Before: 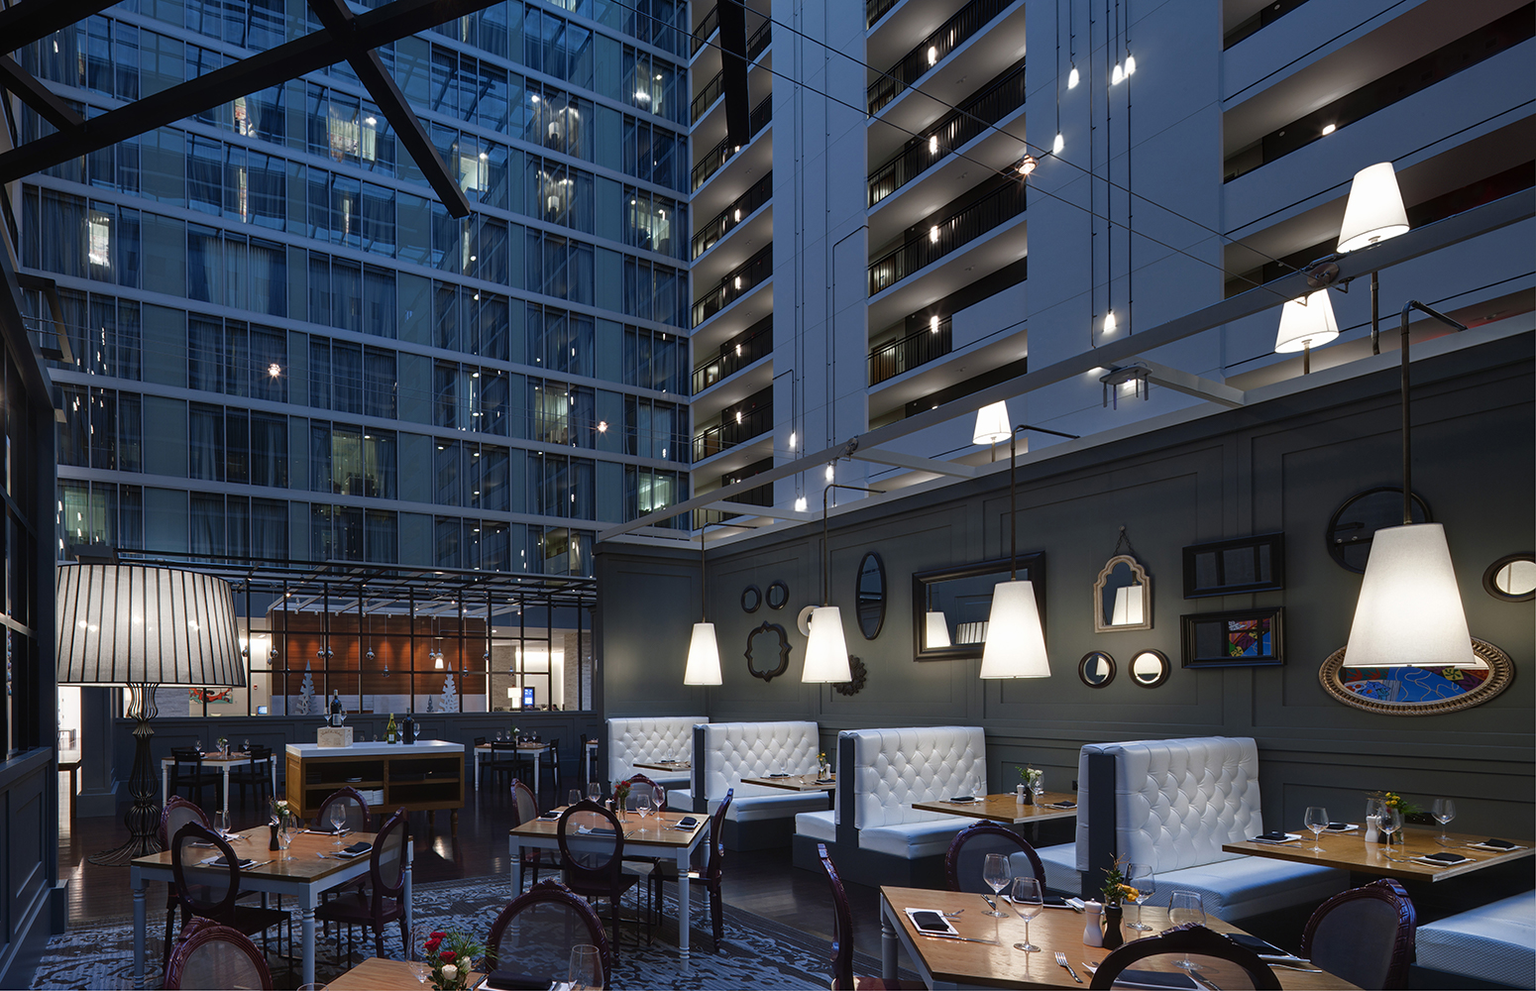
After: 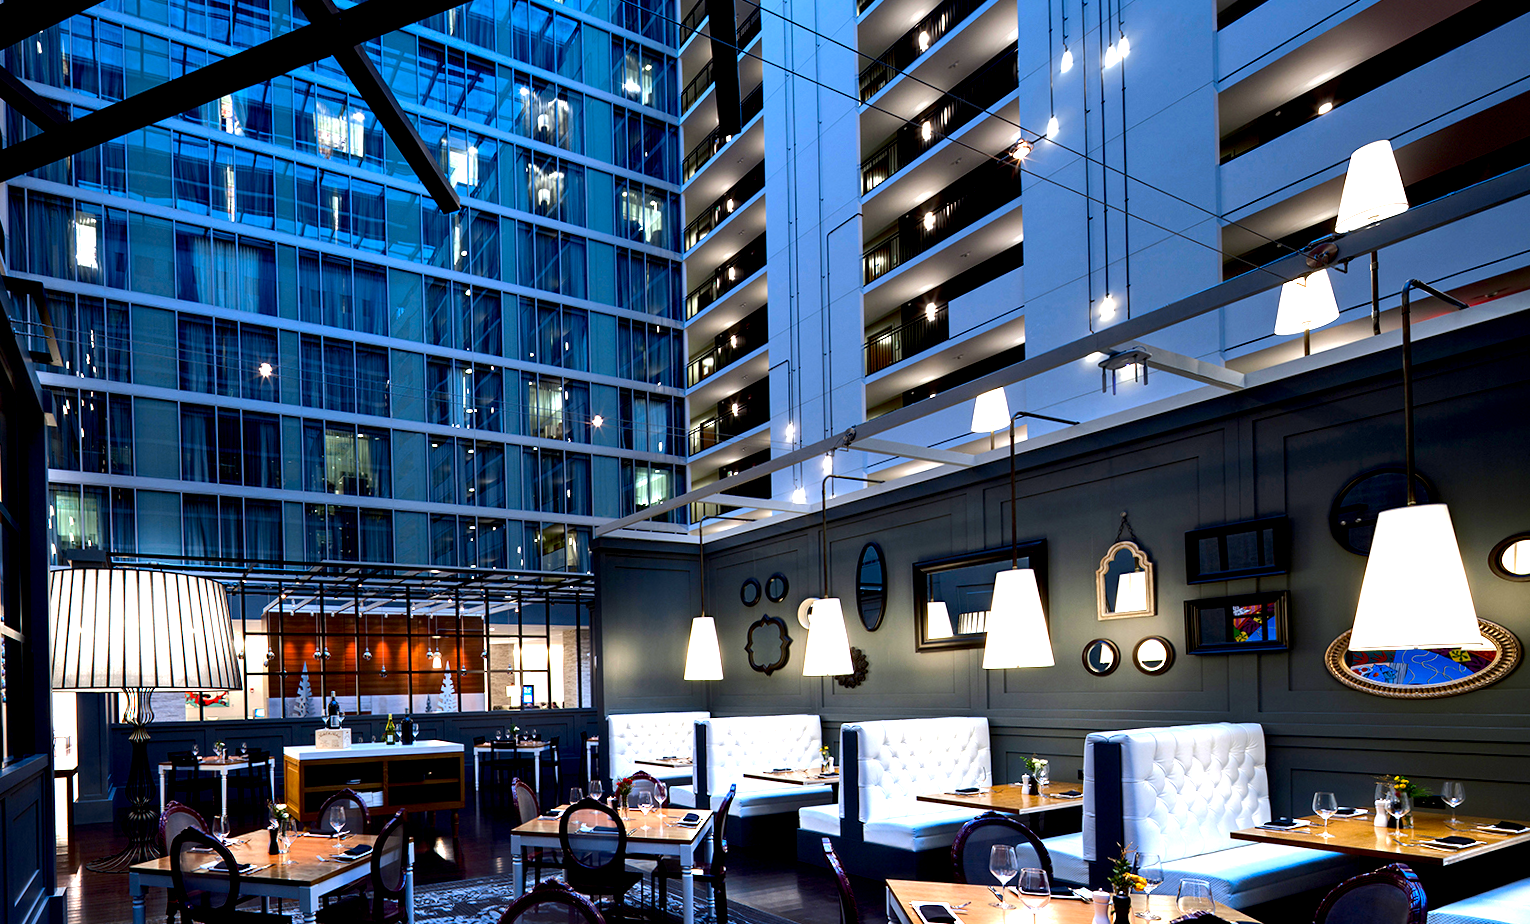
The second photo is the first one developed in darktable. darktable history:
tone equalizer: -8 EV -0.75 EV, -7 EV -0.7 EV, -6 EV -0.6 EV, -5 EV -0.4 EV, -3 EV 0.4 EV, -2 EV 0.6 EV, -1 EV 0.7 EV, +0 EV 0.75 EV, edges refinement/feathering 500, mask exposure compensation -1.57 EV, preserve details no
color correction: saturation 1.32
rotate and perspective: rotation -1°, crop left 0.011, crop right 0.989, crop top 0.025, crop bottom 0.975
crop and rotate: top 0%, bottom 5.097%
exposure: black level correction 0.011, exposure 1.088 EV, compensate exposure bias true, compensate highlight preservation false
